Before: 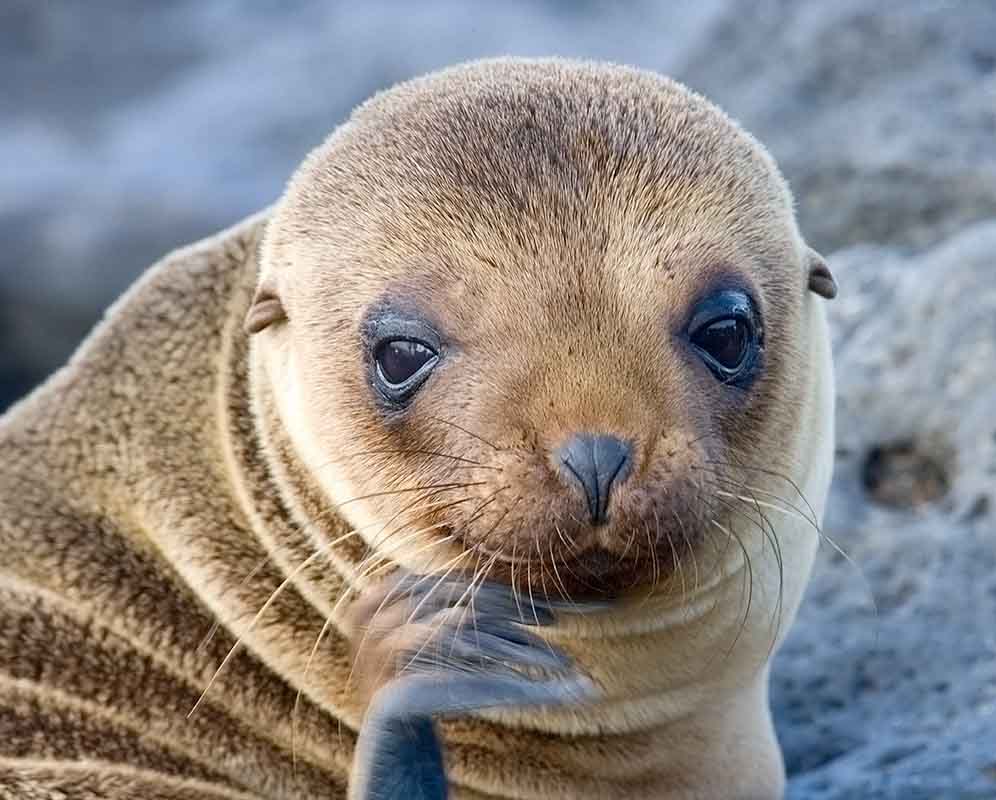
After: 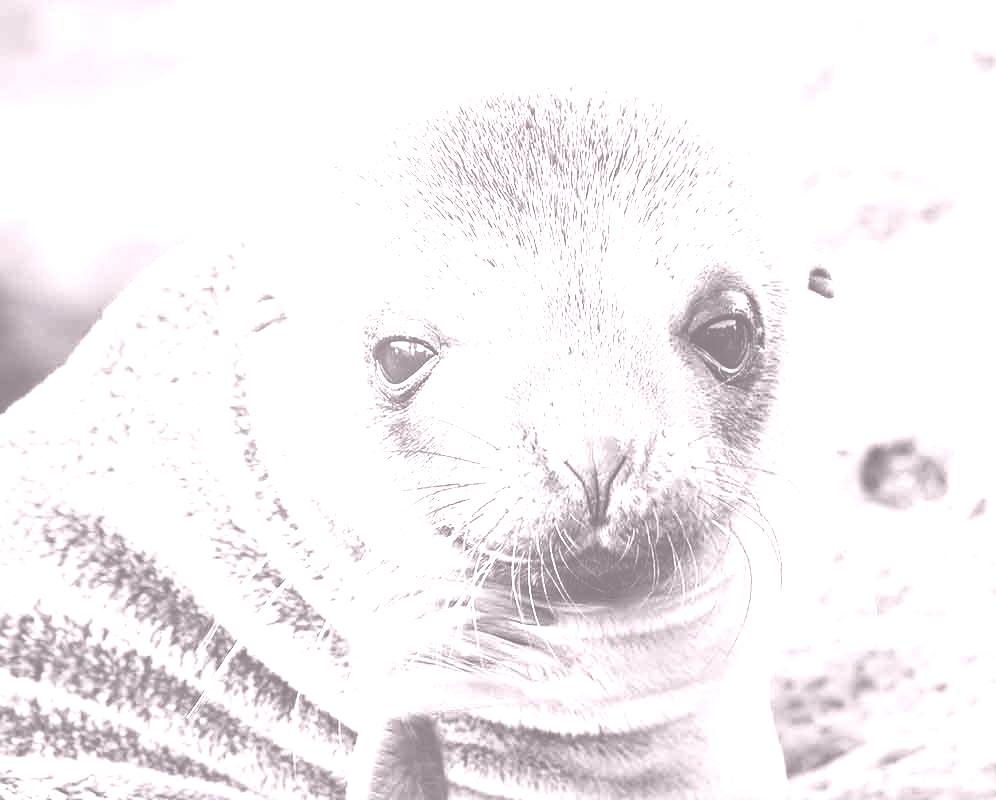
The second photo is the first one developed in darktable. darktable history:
tone curve: curves: ch0 [(0, 0) (0.003, 0.039) (0.011, 0.042) (0.025, 0.048) (0.044, 0.058) (0.069, 0.071) (0.1, 0.089) (0.136, 0.114) (0.177, 0.146) (0.224, 0.199) (0.277, 0.27) (0.335, 0.364) (0.399, 0.47) (0.468, 0.566) (0.543, 0.643) (0.623, 0.73) (0.709, 0.8) (0.801, 0.863) (0.898, 0.925) (1, 1)], preserve colors none
colorize: hue 25.2°, saturation 83%, source mix 82%, lightness 79%, version 1
bloom: size 13.65%, threshold 98.39%, strength 4.82%
